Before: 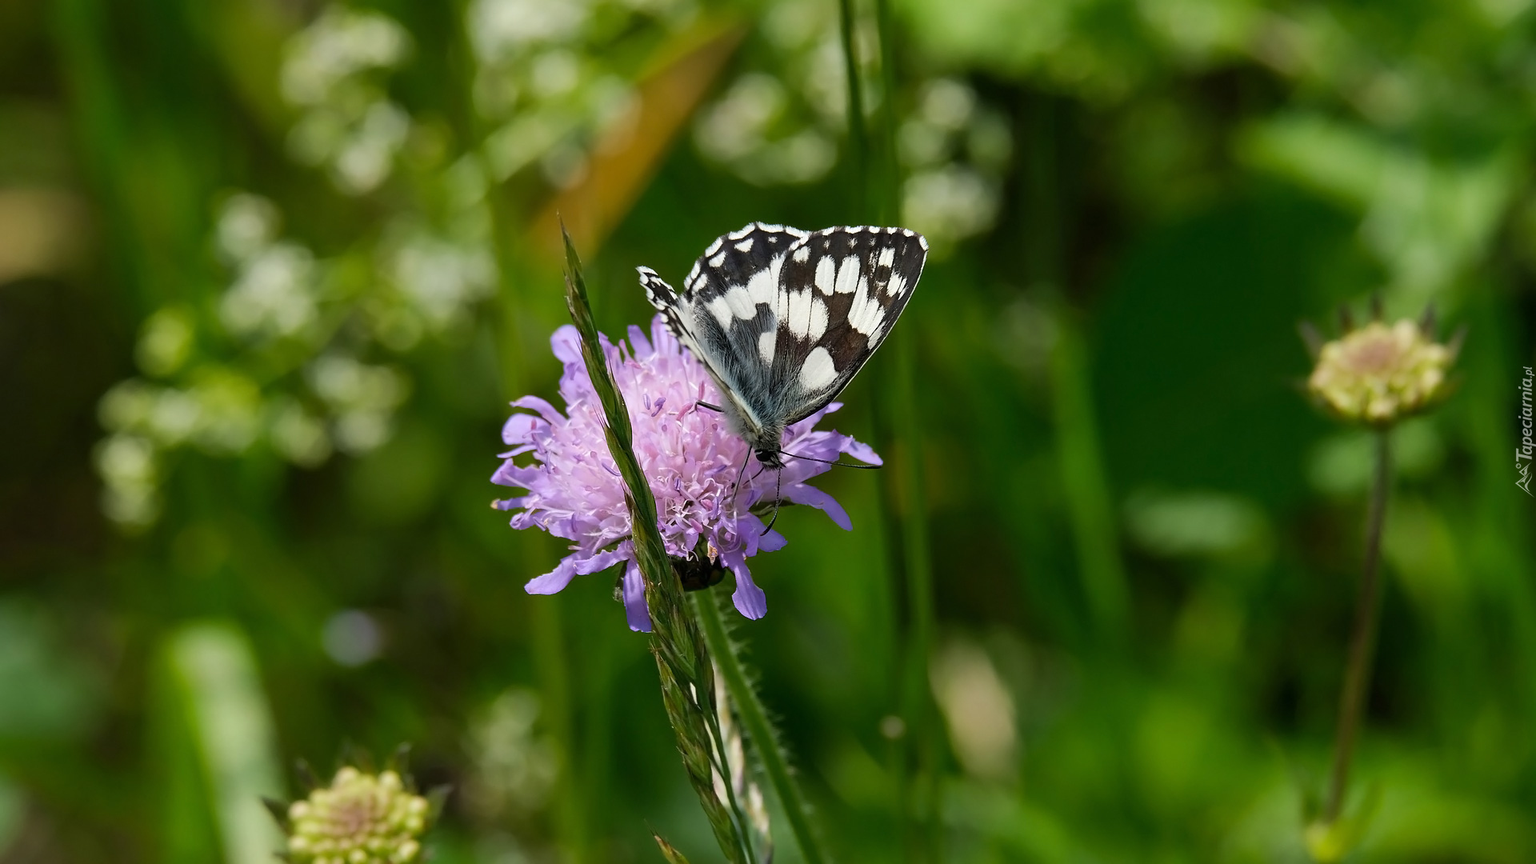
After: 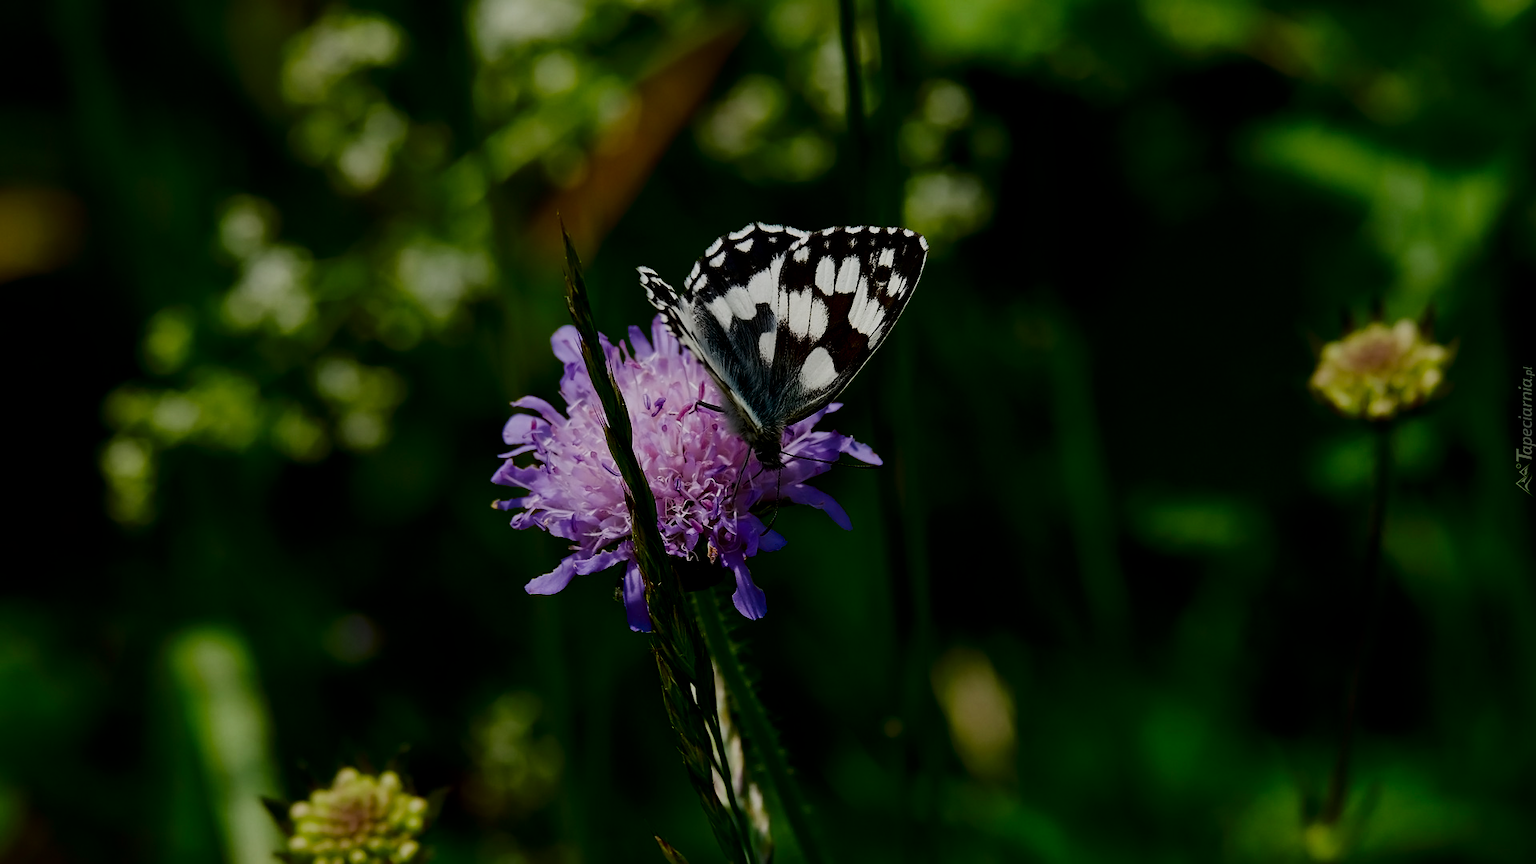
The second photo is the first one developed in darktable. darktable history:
filmic rgb: black relative exposure -5 EV, hardness 2.88, contrast 1.3, highlights saturation mix -30%
contrast brightness saturation: contrast 0.09, brightness -0.59, saturation 0.17
